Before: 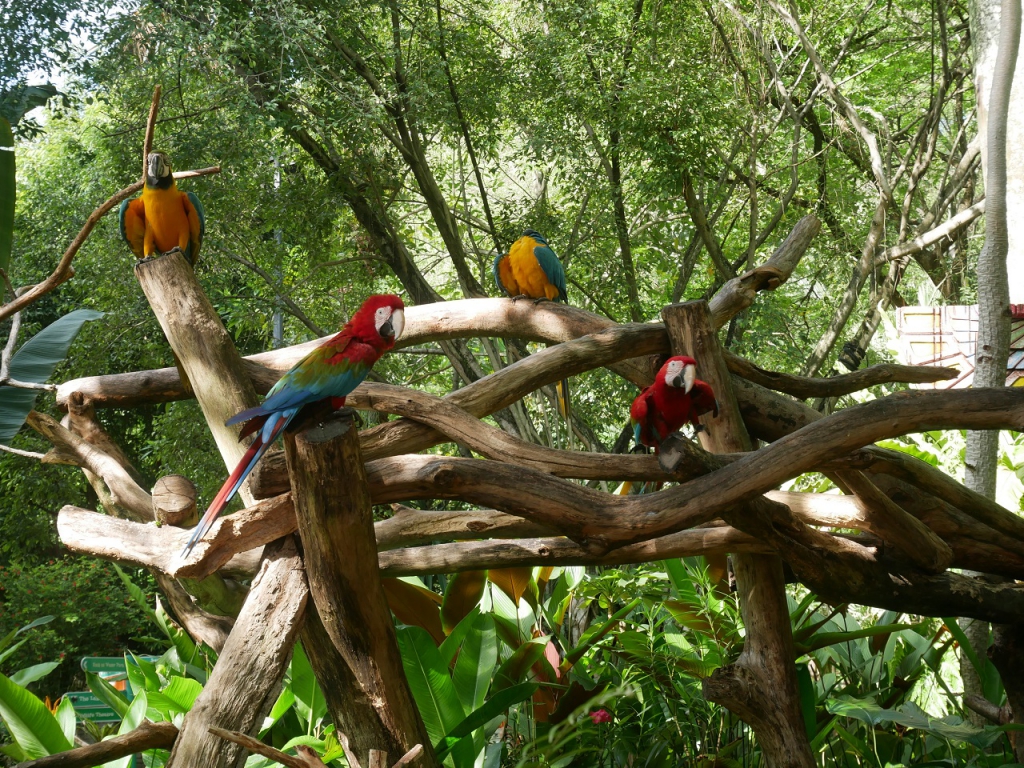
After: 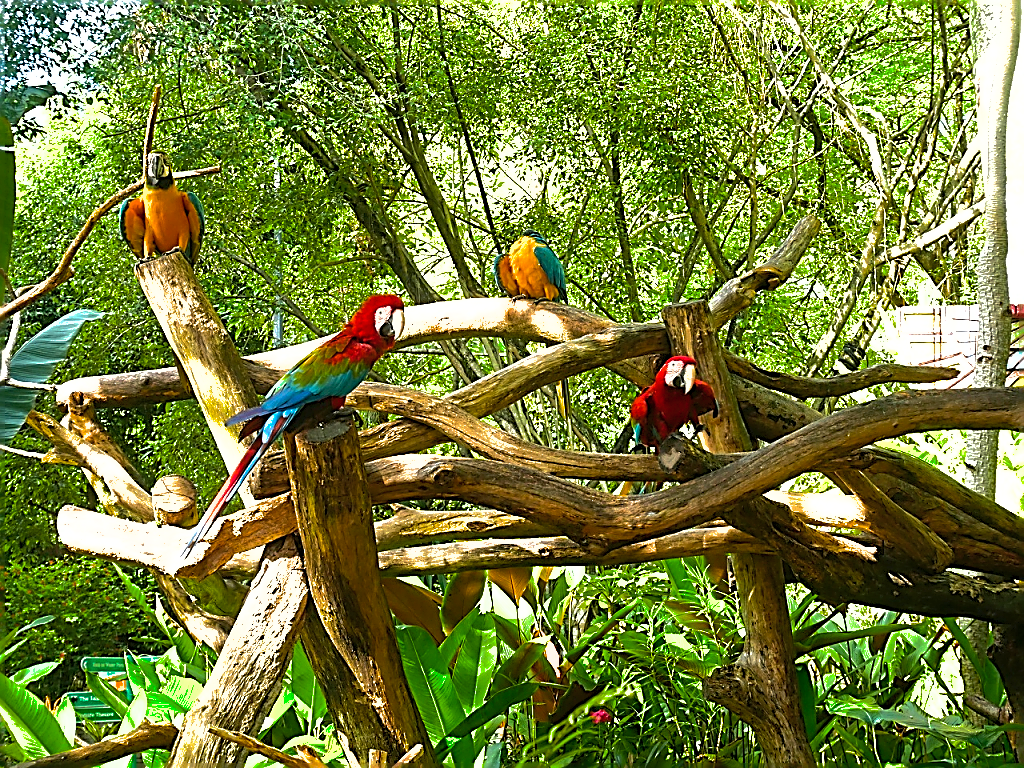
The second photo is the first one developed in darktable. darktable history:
shadows and highlights: shadows 40, highlights -60
color balance rgb: linear chroma grading › shadows -10%, linear chroma grading › global chroma 20%, perceptual saturation grading › global saturation 15%, perceptual brilliance grading › global brilliance 30%, perceptual brilliance grading › highlights 12%, perceptual brilliance grading › mid-tones 24%, global vibrance 20%
levels: mode automatic, black 0.023%, white 99.97%, levels [0.062, 0.494, 0.925]
sharpen: amount 1.861
